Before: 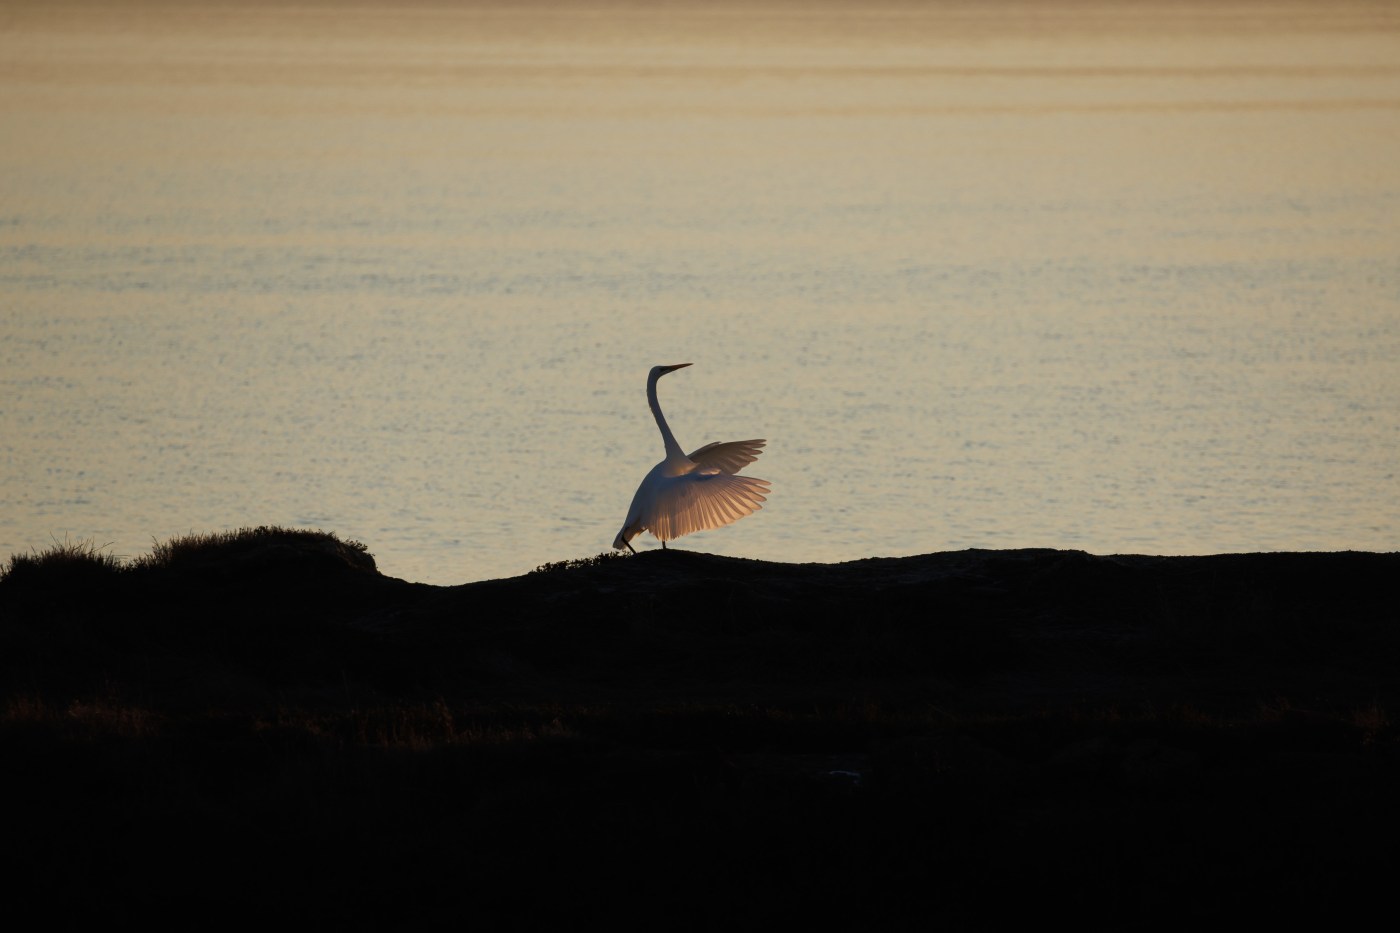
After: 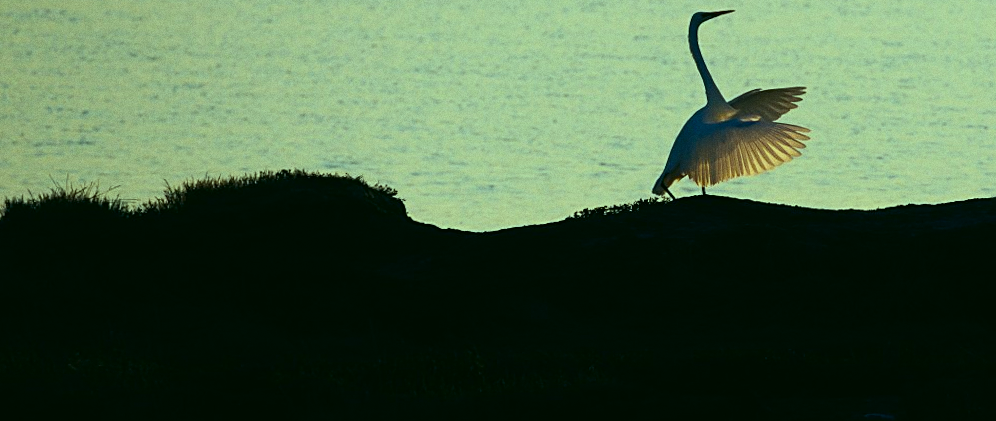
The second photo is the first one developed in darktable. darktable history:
sharpen: on, module defaults
grain: on, module defaults
color balance: mode lift, gamma, gain (sRGB), lift [0.997, 0.979, 1.021, 1.011], gamma [1, 1.084, 0.916, 0.998], gain [1, 0.87, 1.13, 1.101], contrast 4.55%, contrast fulcrum 38.24%, output saturation 104.09%
color correction: highlights a* -0.482, highlights b* 9.48, shadows a* -9.48, shadows b* 0.803
crop: top 36.498%, right 27.964%, bottom 14.995%
rotate and perspective: rotation 0.679°, lens shift (horizontal) 0.136, crop left 0.009, crop right 0.991, crop top 0.078, crop bottom 0.95
contrast brightness saturation: contrast 0.18, saturation 0.3
exposure: compensate highlight preservation false
